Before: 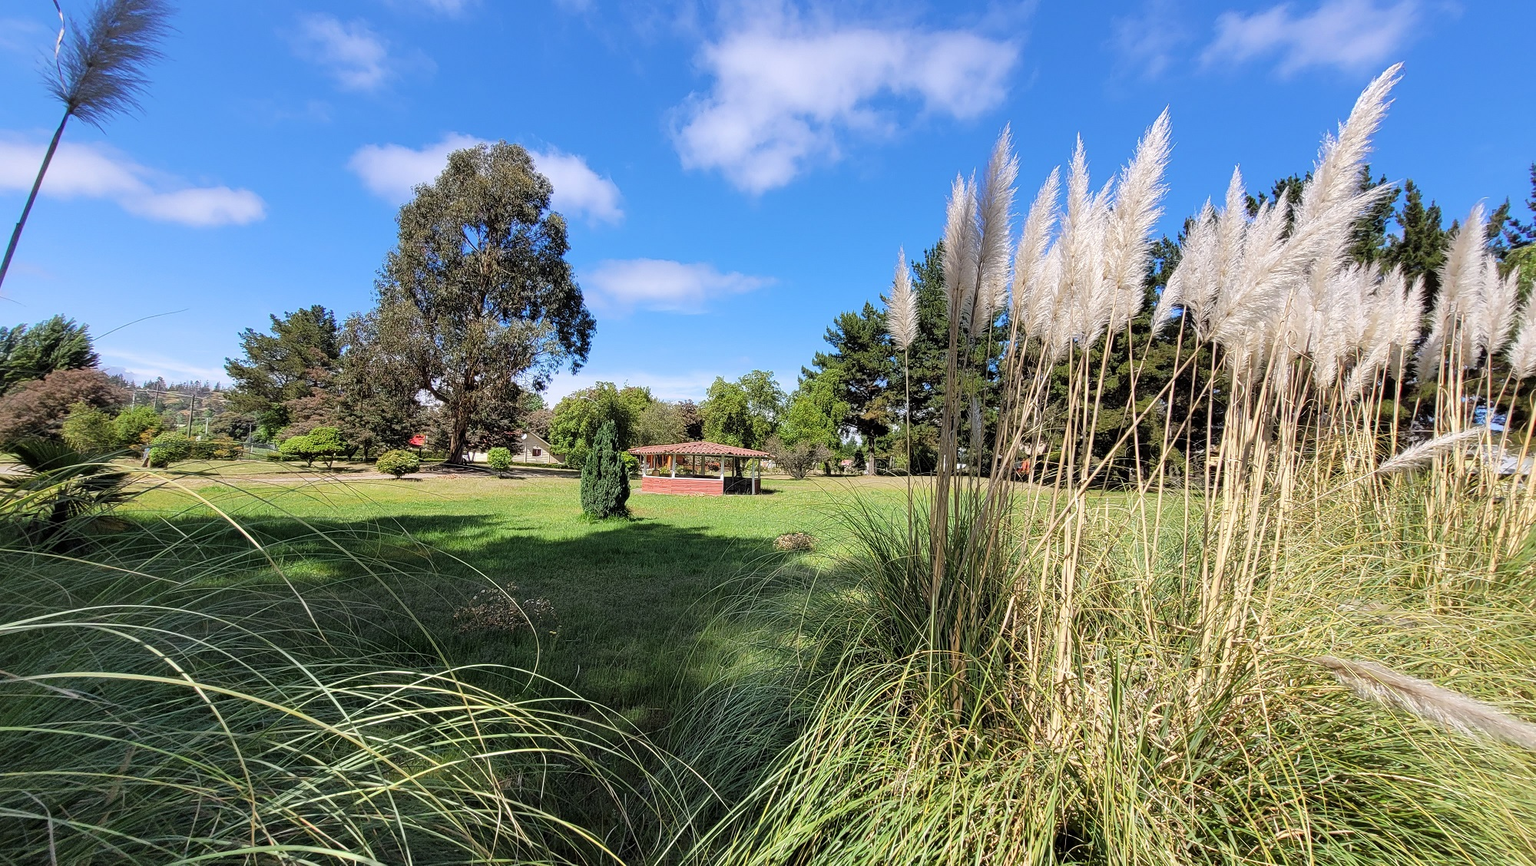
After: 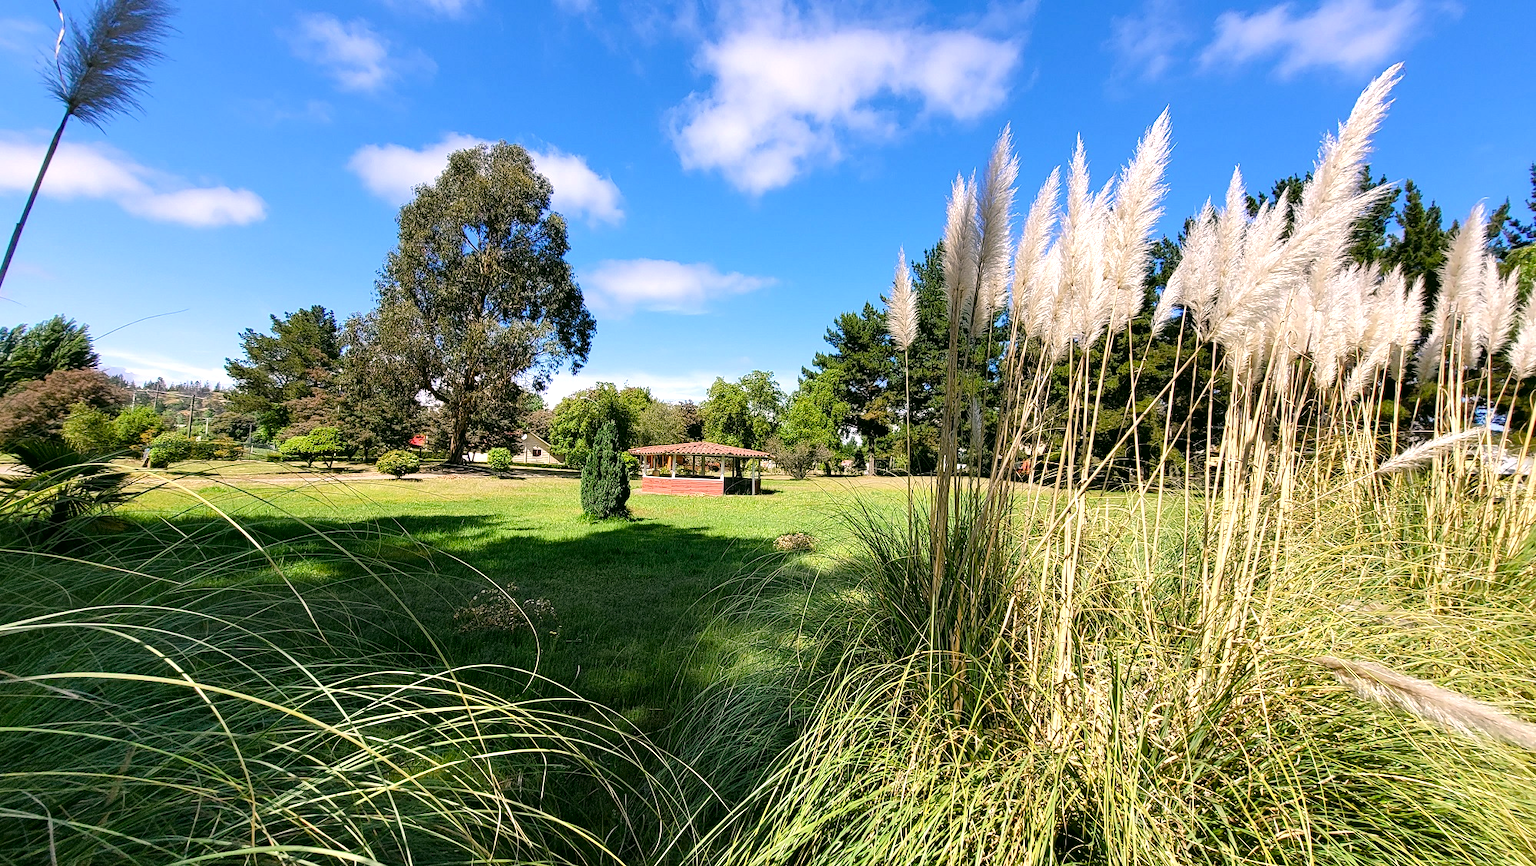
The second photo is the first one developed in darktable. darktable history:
color balance rgb: shadows lift › luminance -20%, power › hue 72.24°, highlights gain › luminance 15%, global offset › hue 171.6°, perceptual saturation grading › global saturation 14.09%, perceptual saturation grading › highlights -25%, perceptual saturation grading › shadows 25%, global vibrance 25%, contrast 10%
color correction: highlights a* 4.02, highlights b* 4.98, shadows a* -7.55, shadows b* 4.98
